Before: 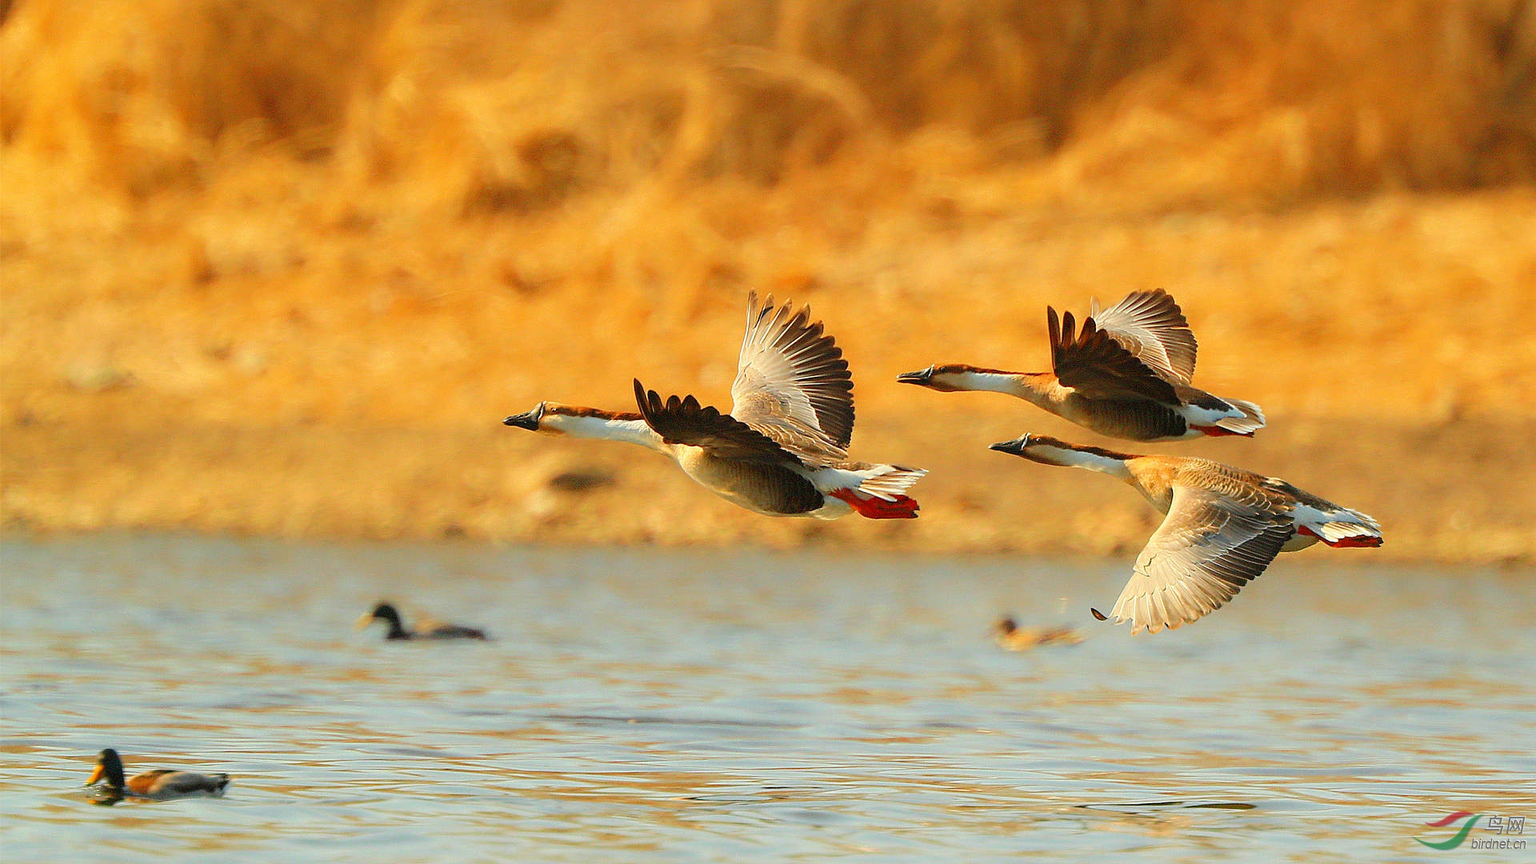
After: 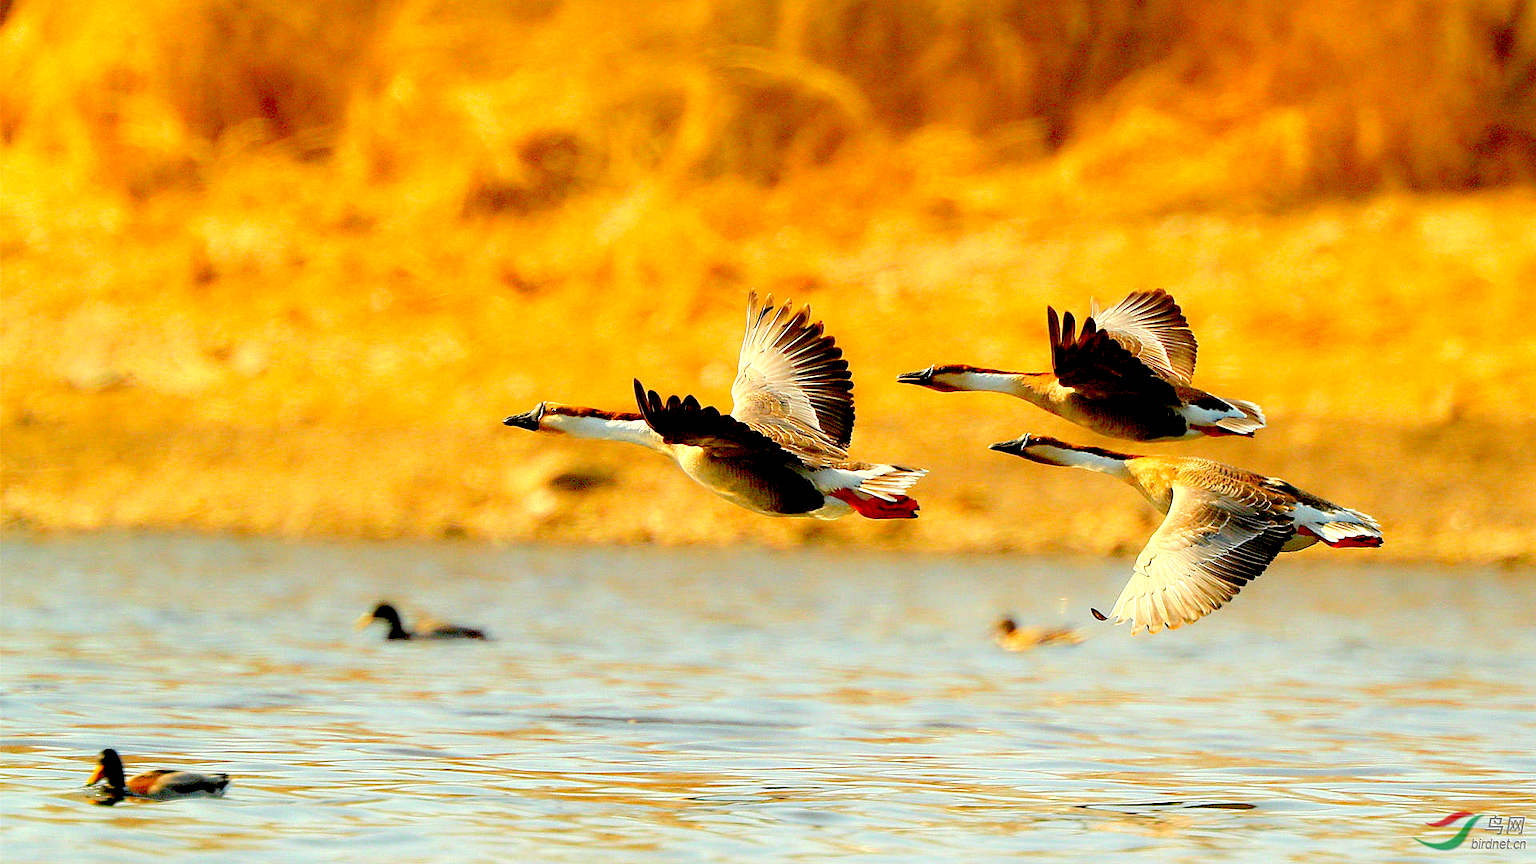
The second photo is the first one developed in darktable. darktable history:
exposure: black level correction 0.039, exposure 0.499 EV, compensate highlight preservation false
